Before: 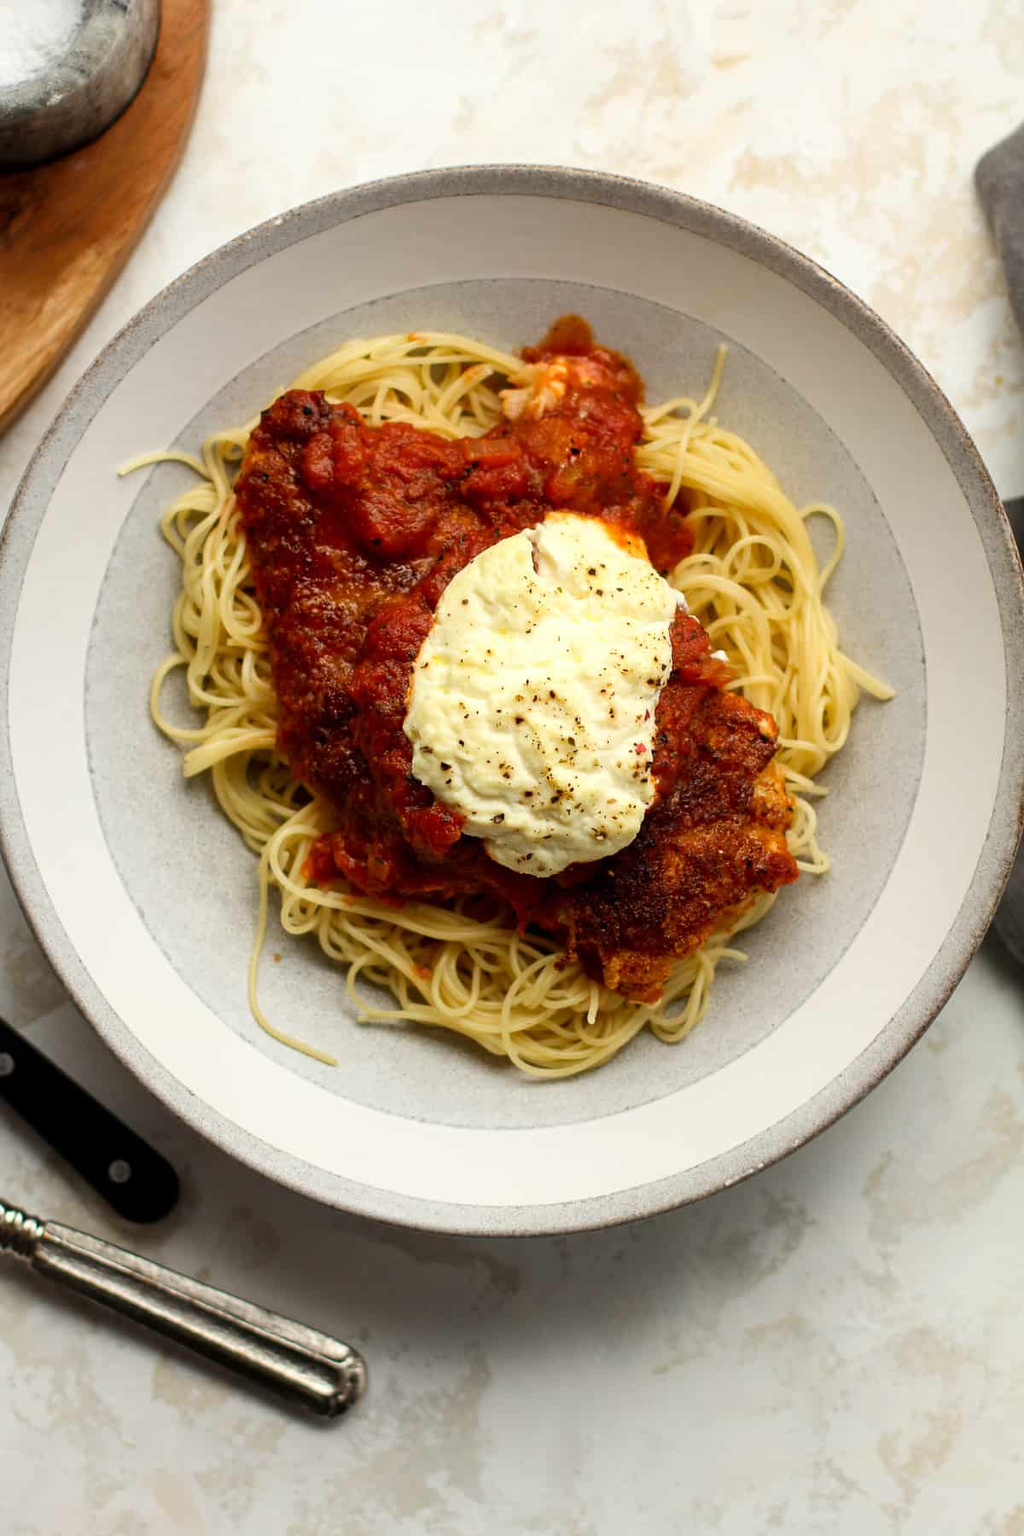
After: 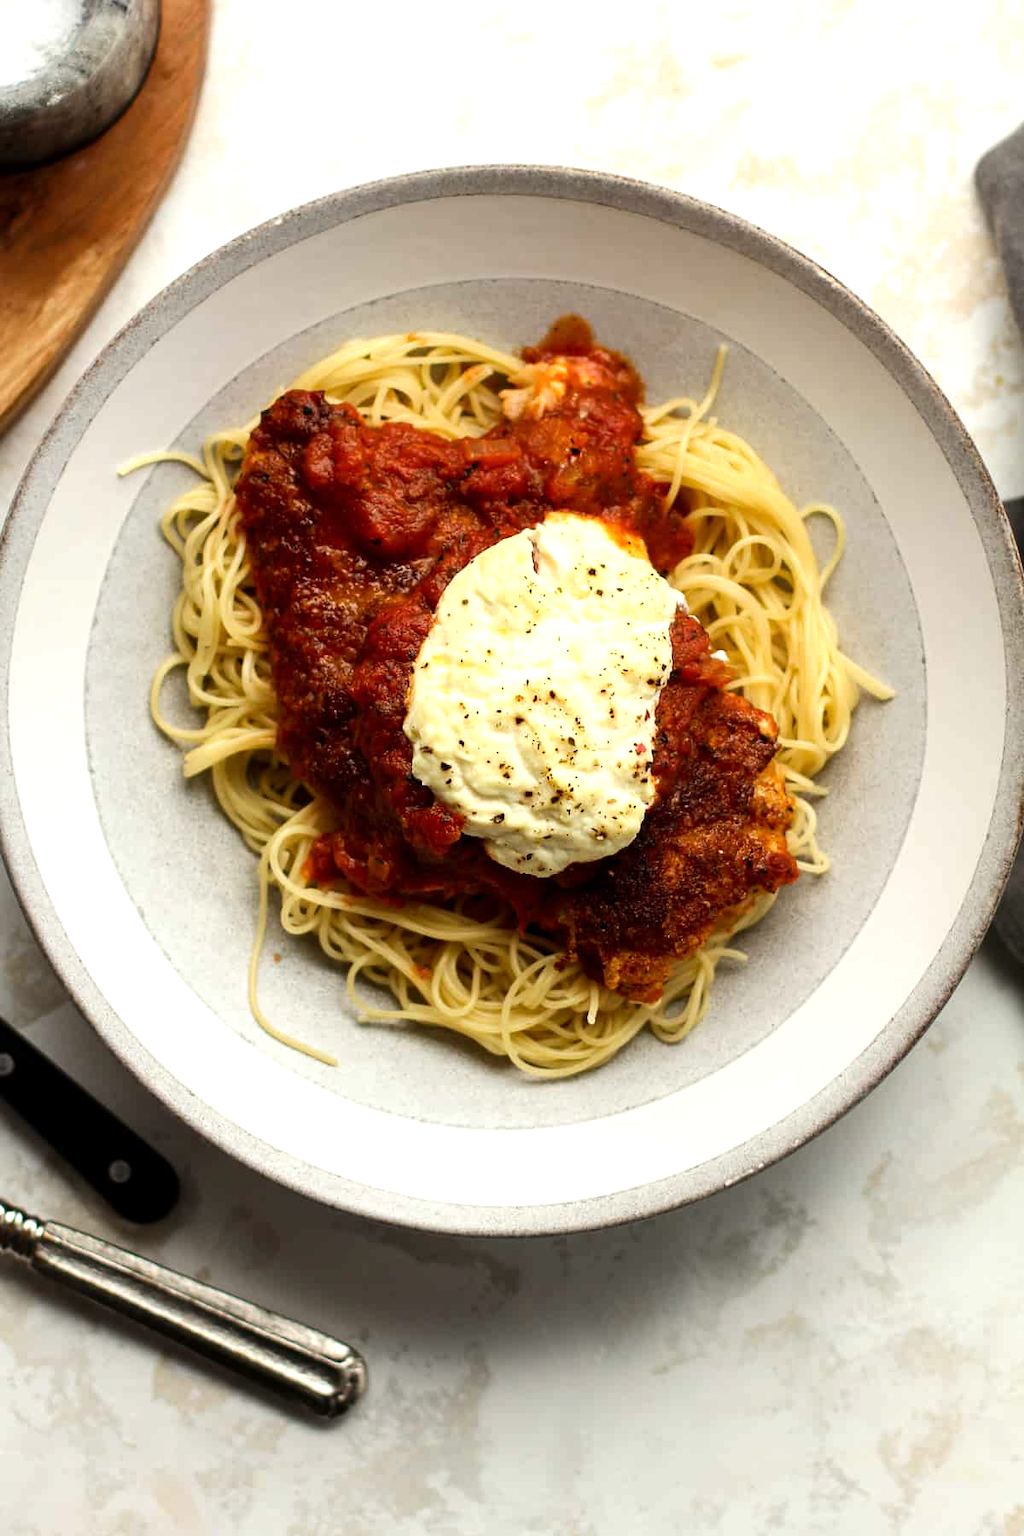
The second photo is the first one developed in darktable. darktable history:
tone equalizer: -8 EV -0.382 EV, -7 EV -0.382 EV, -6 EV -0.368 EV, -5 EV -0.196 EV, -3 EV 0.19 EV, -2 EV 0.308 EV, -1 EV 0.376 EV, +0 EV 0.438 EV, edges refinement/feathering 500, mask exposure compensation -1.57 EV, preserve details no
